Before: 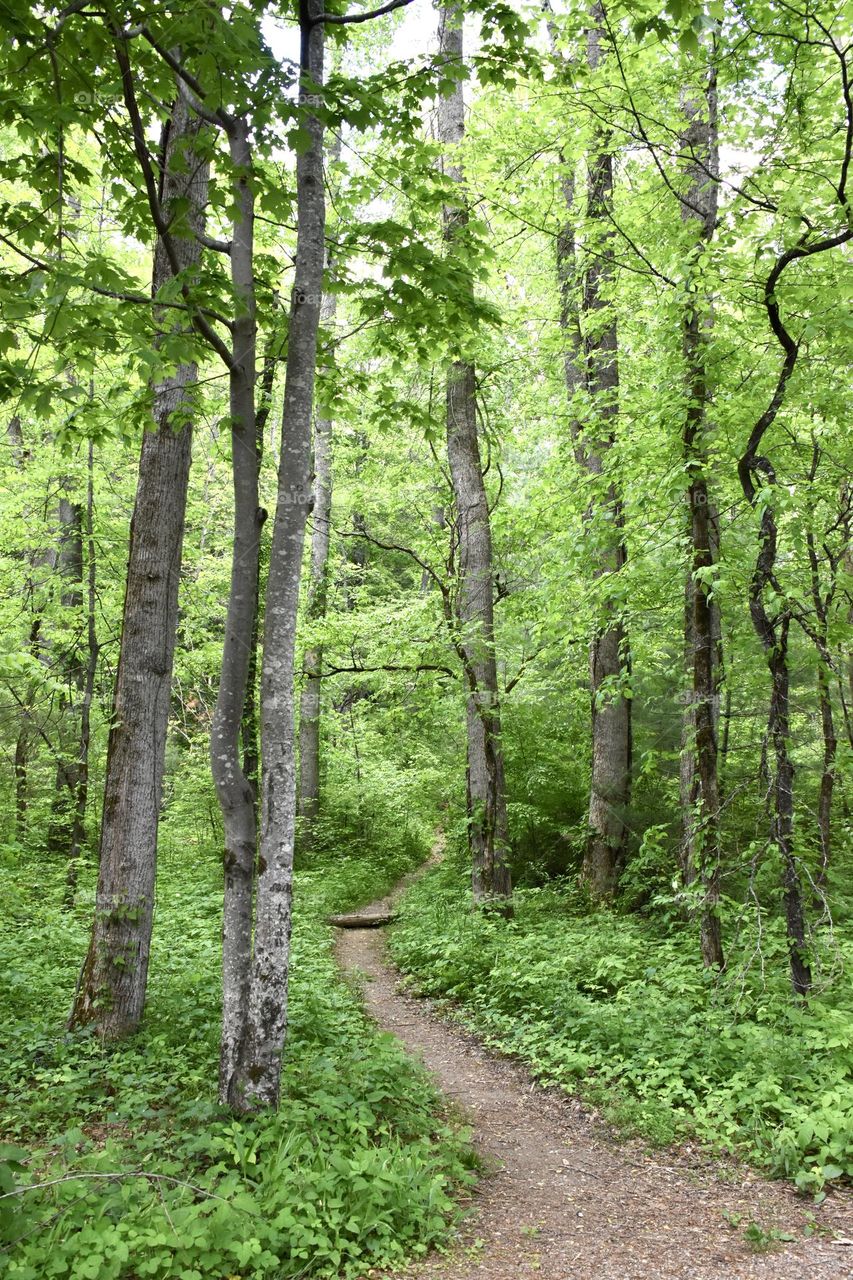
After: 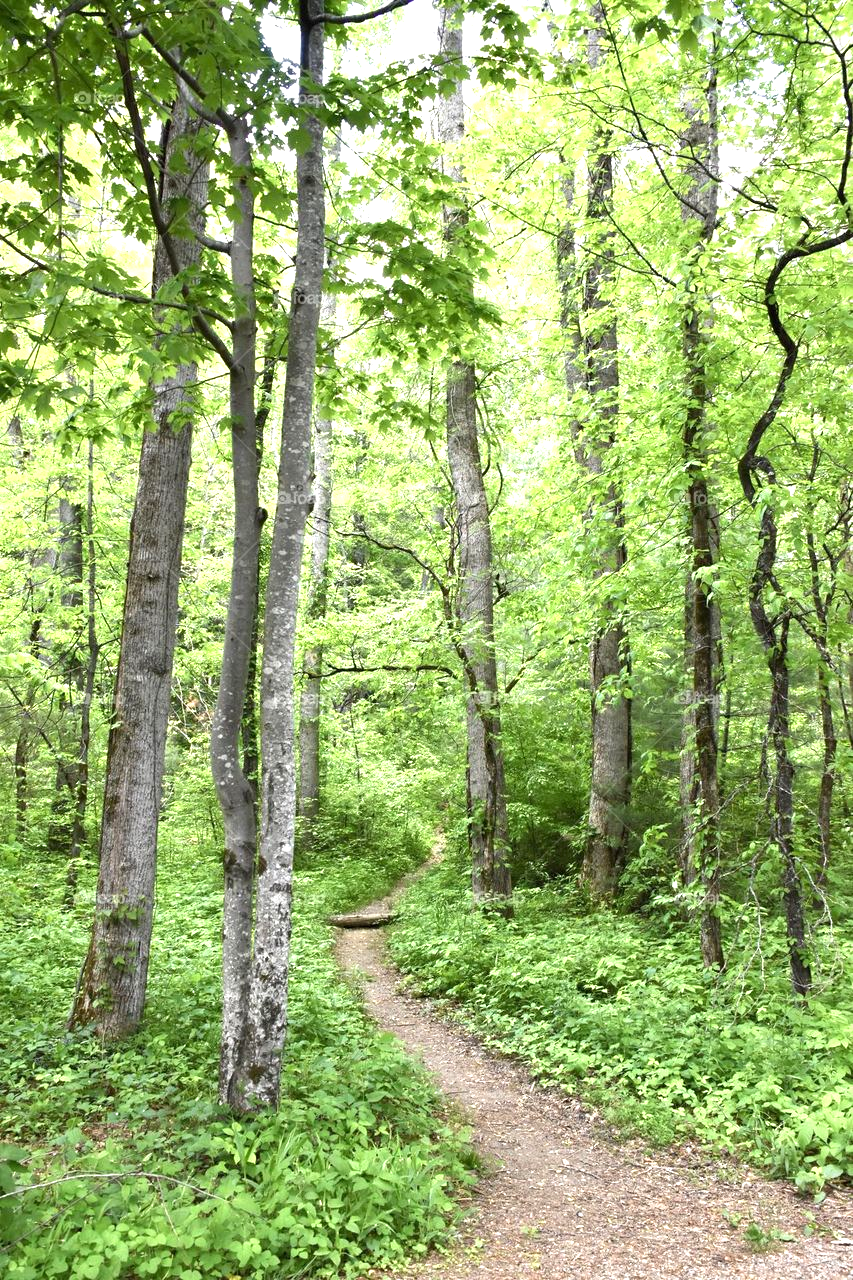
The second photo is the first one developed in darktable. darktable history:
exposure: exposure 0.751 EV, compensate exposure bias true, compensate highlight preservation false
